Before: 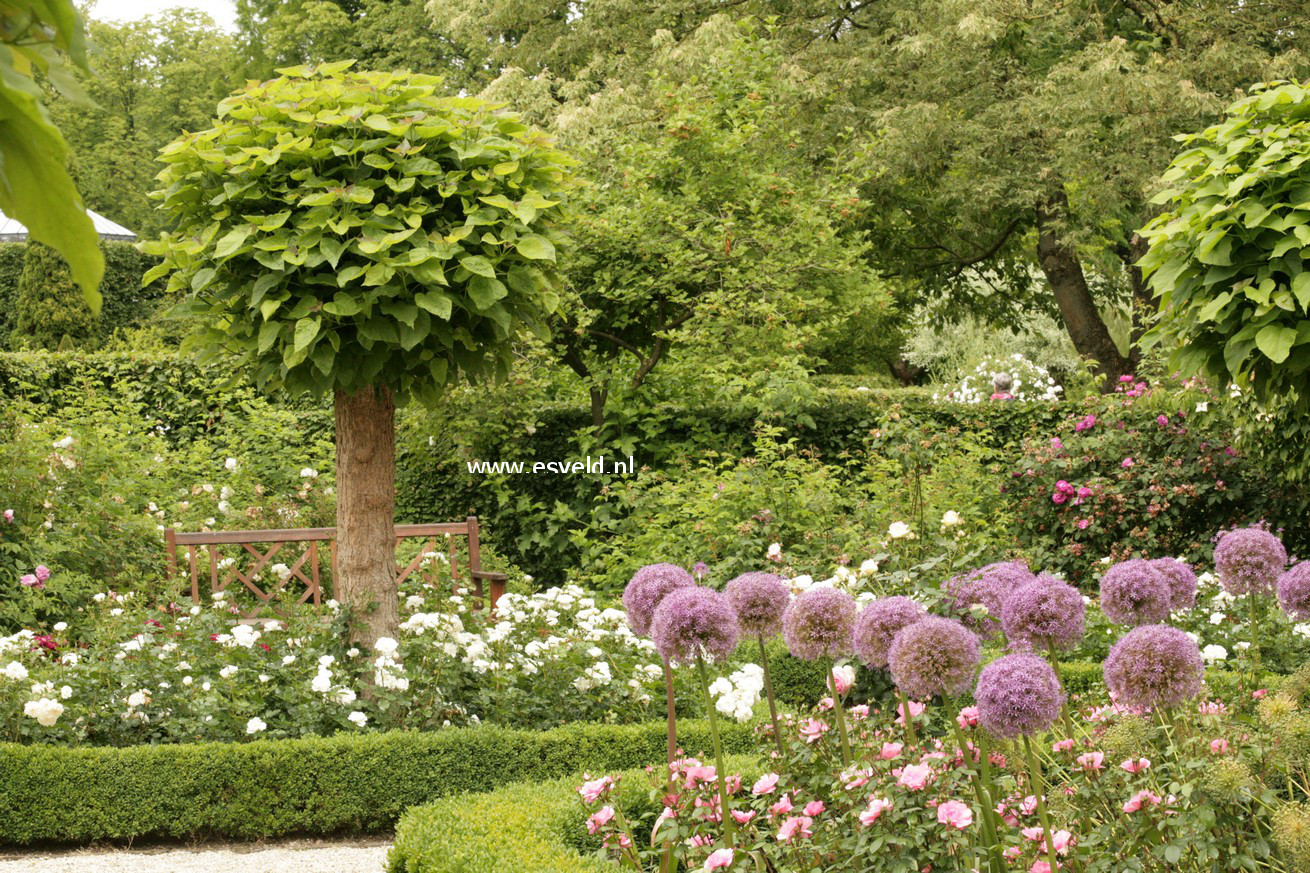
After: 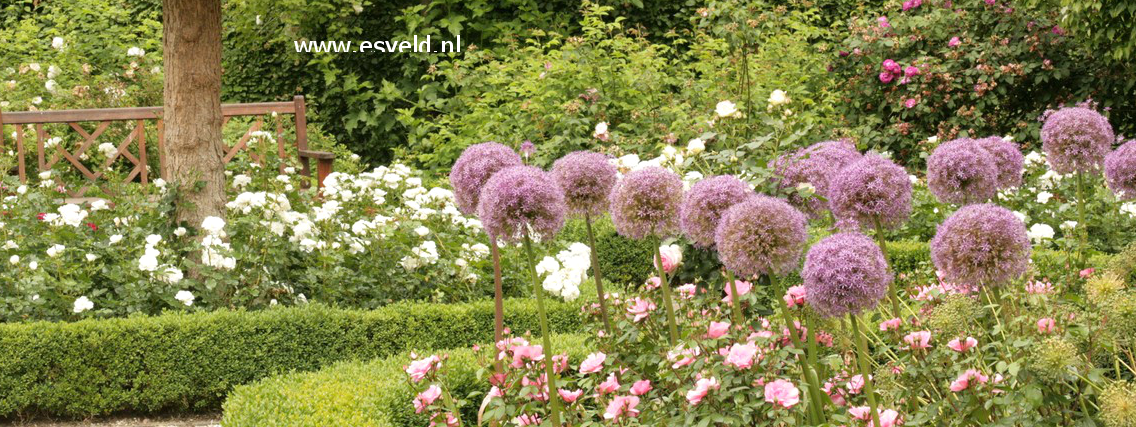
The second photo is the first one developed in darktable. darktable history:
exposure: exposure 0.084 EV, compensate highlight preservation false
crop and rotate: left 13.265%, top 48.251%, bottom 2.814%
